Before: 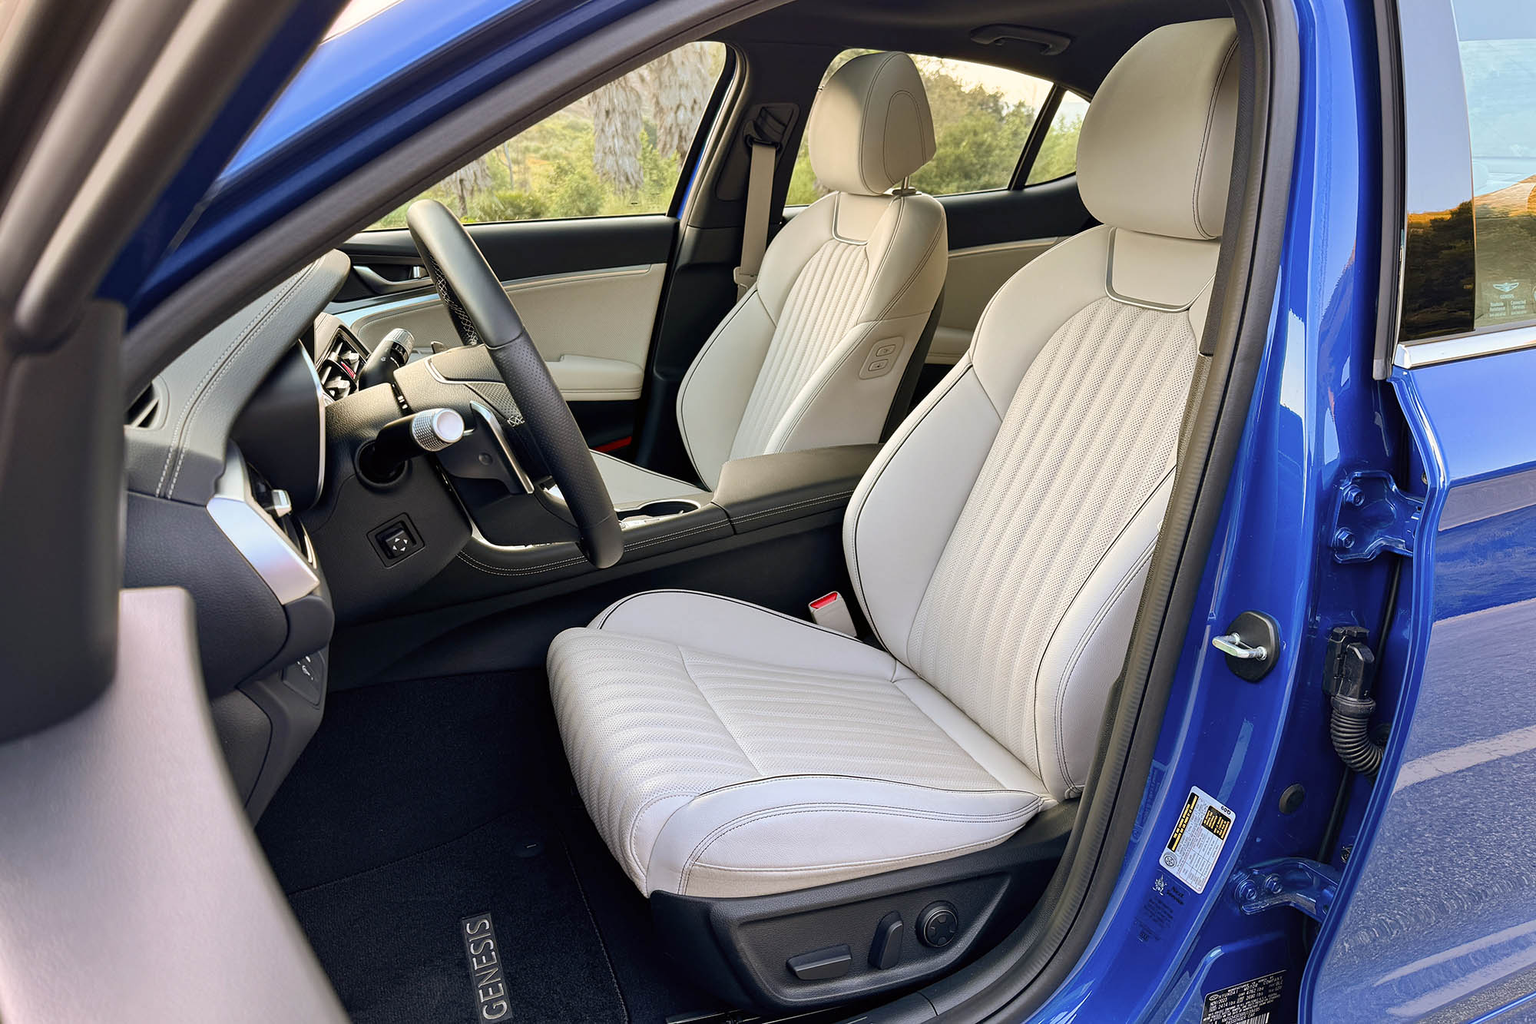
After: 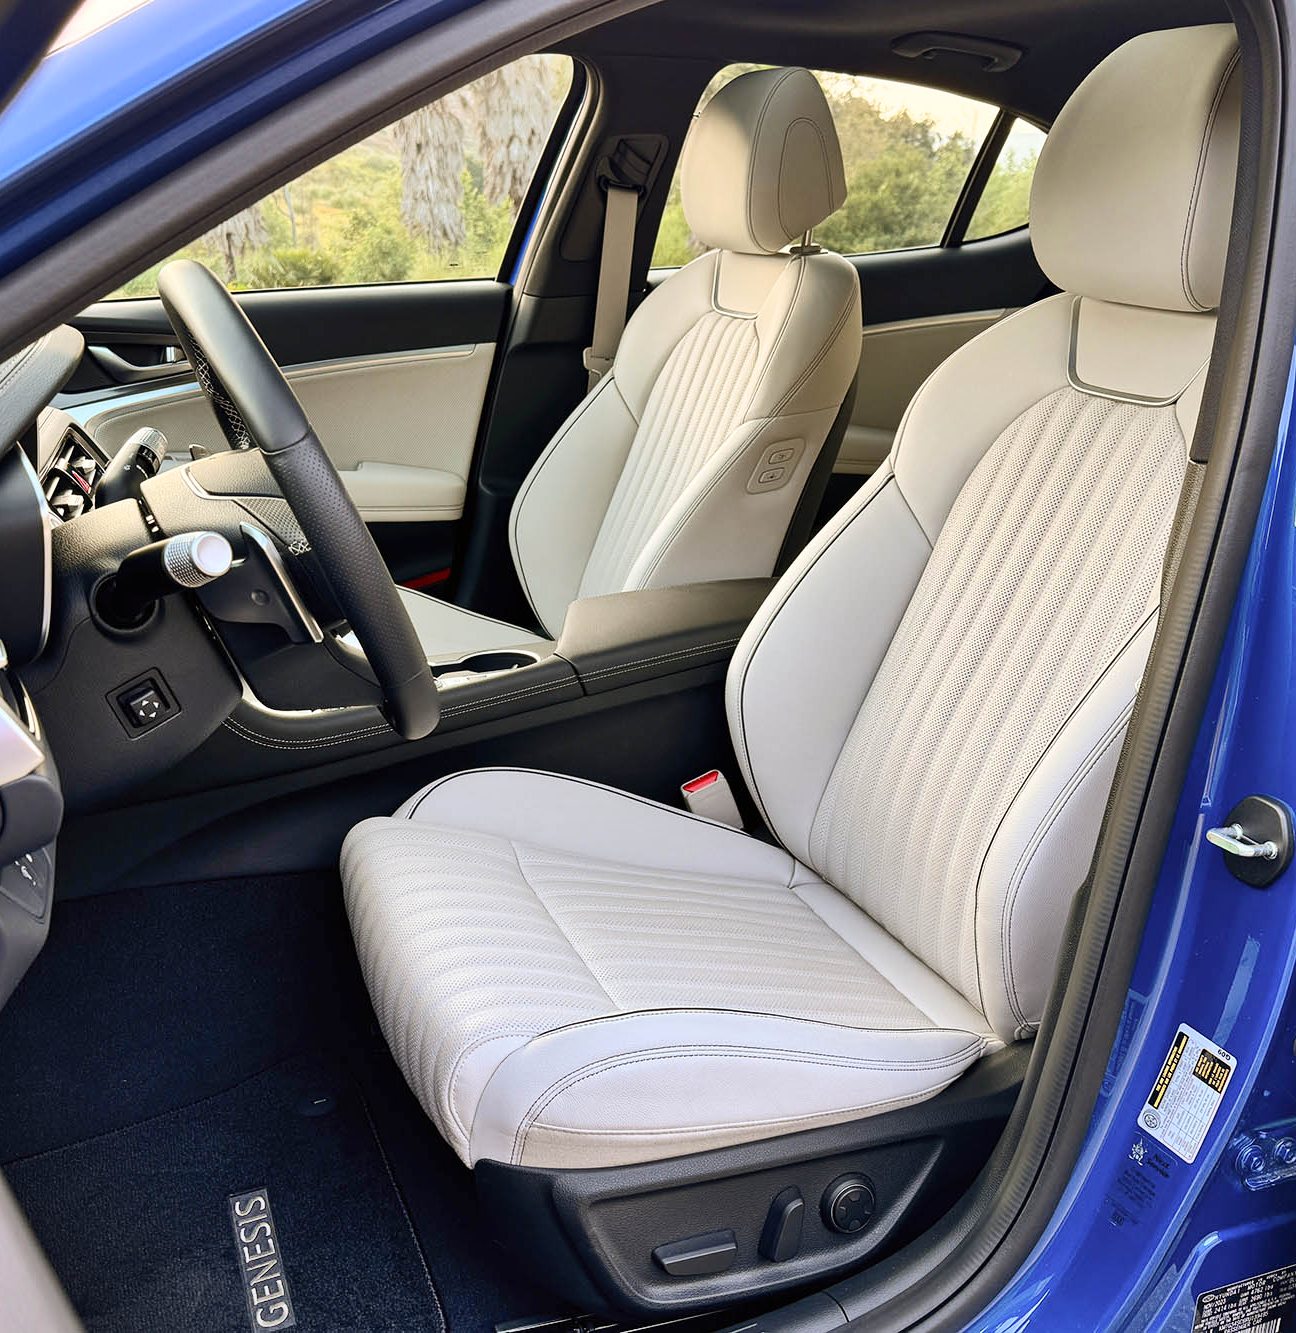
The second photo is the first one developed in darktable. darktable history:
shadows and highlights: low approximation 0.01, soften with gaussian
crop and rotate: left 18.638%, right 16.534%
contrast brightness saturation: contrast 0.154, brightness 0.054
